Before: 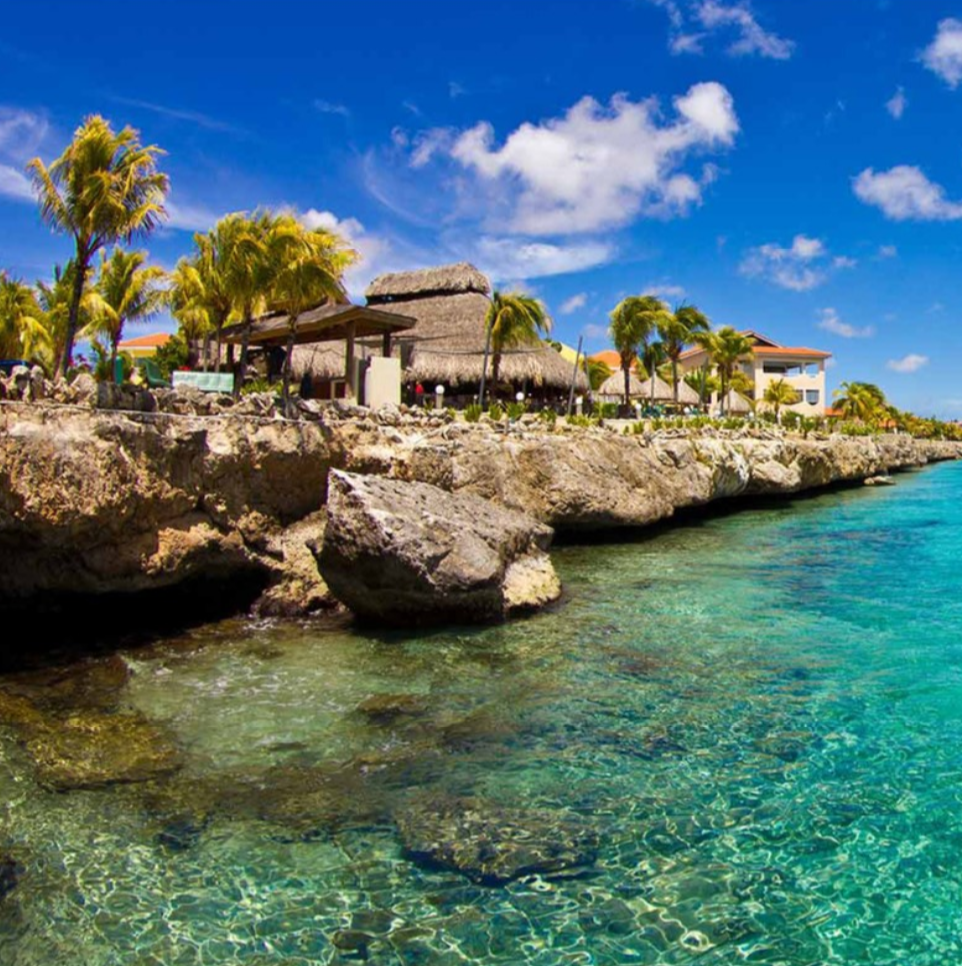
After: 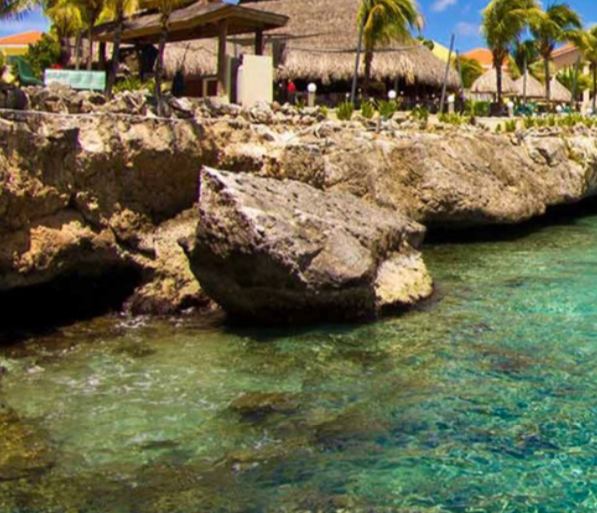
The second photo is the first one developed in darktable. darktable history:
velvia: strength 17%
crop: left 13.312%, top 31.28%, right 24.627%, bottom 15.582%
